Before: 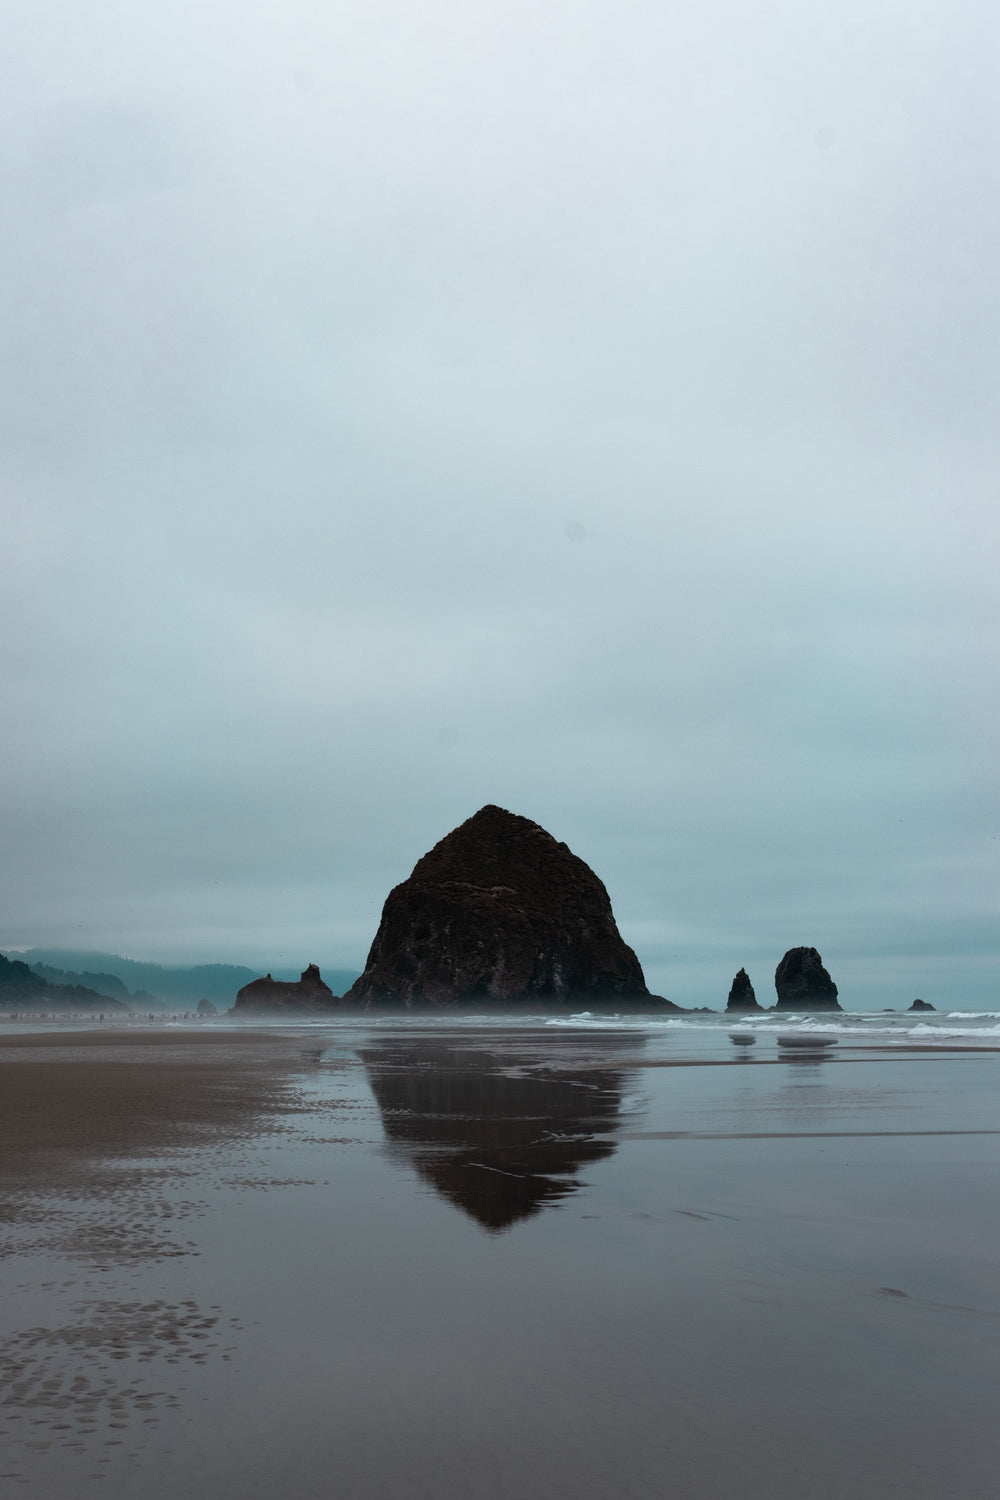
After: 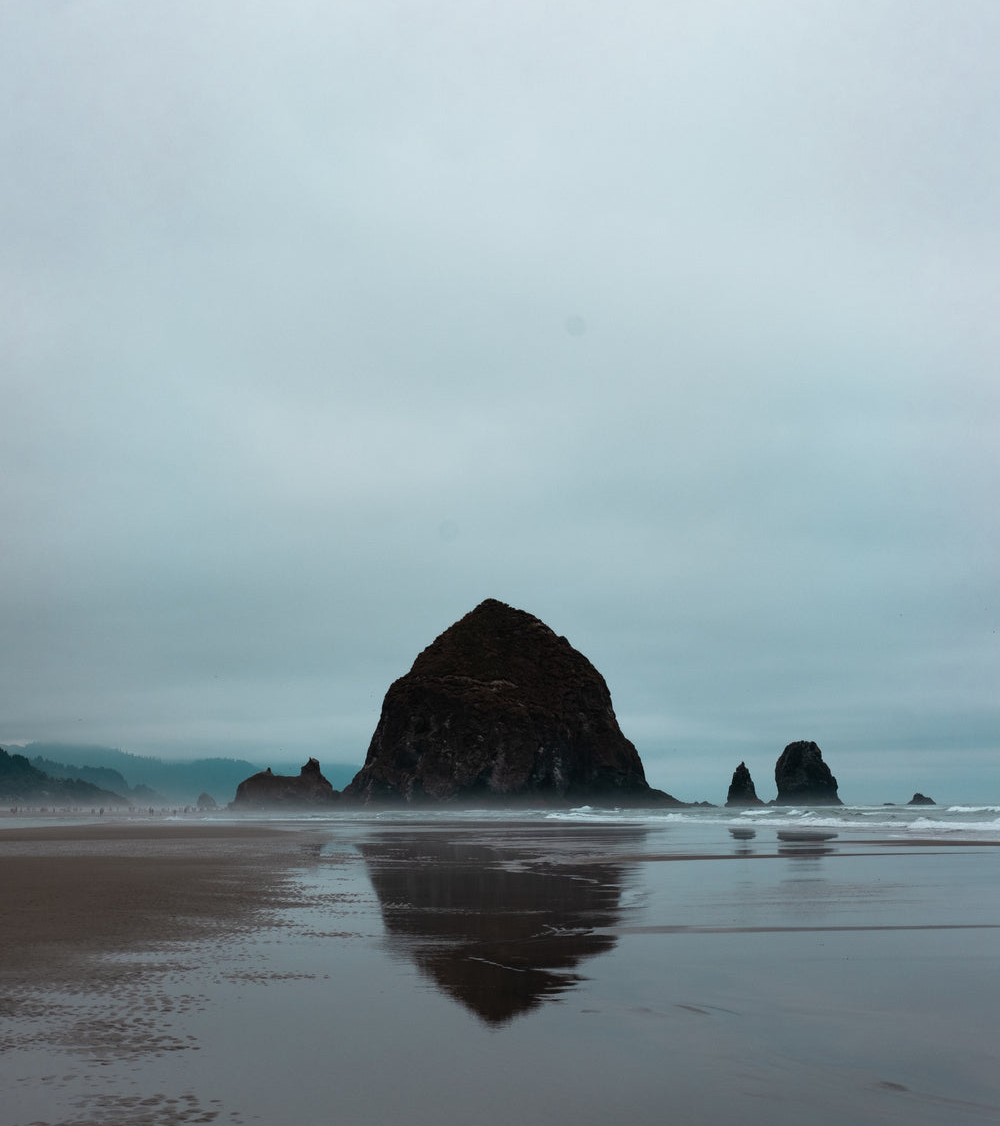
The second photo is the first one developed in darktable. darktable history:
crop: top 13.787%, bottom 11.122%
